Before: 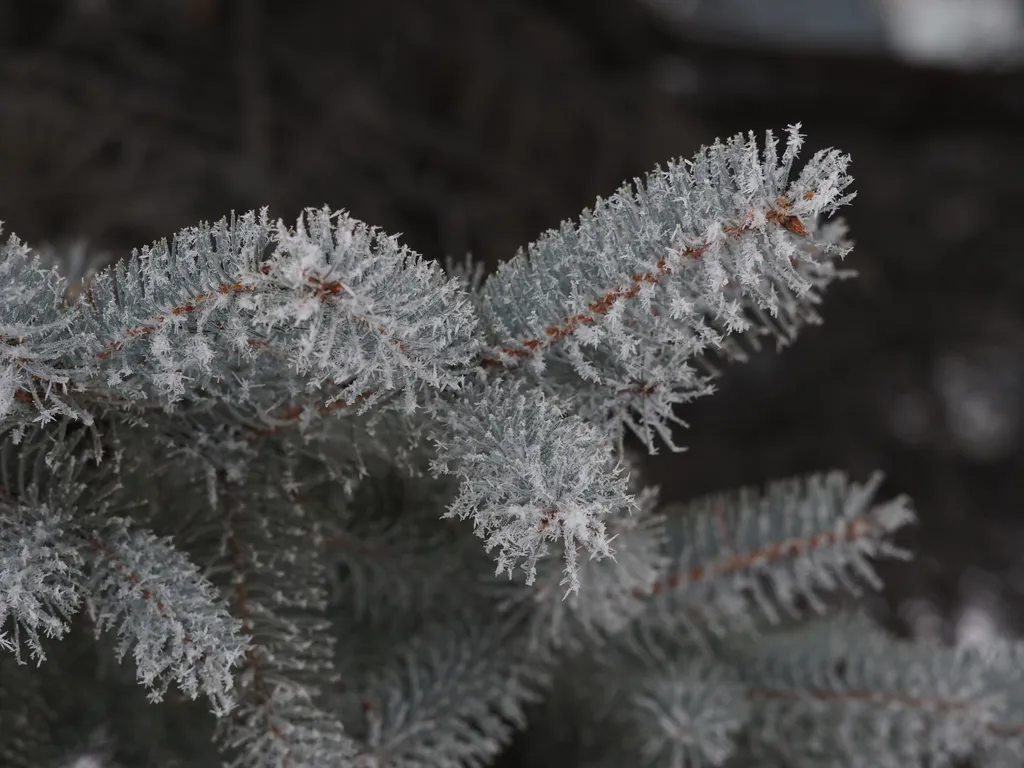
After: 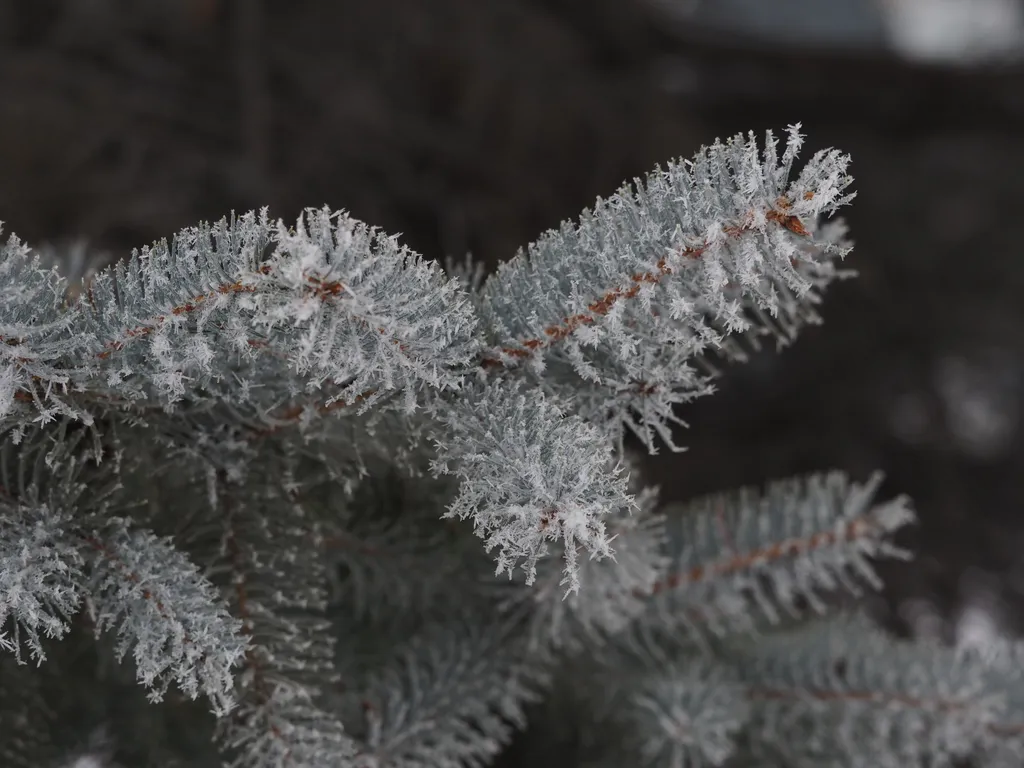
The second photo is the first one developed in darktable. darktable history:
shadows and highlights: shadows 61.94, white point adjustment 0.548, highlights -34.24, compress 83.98%
